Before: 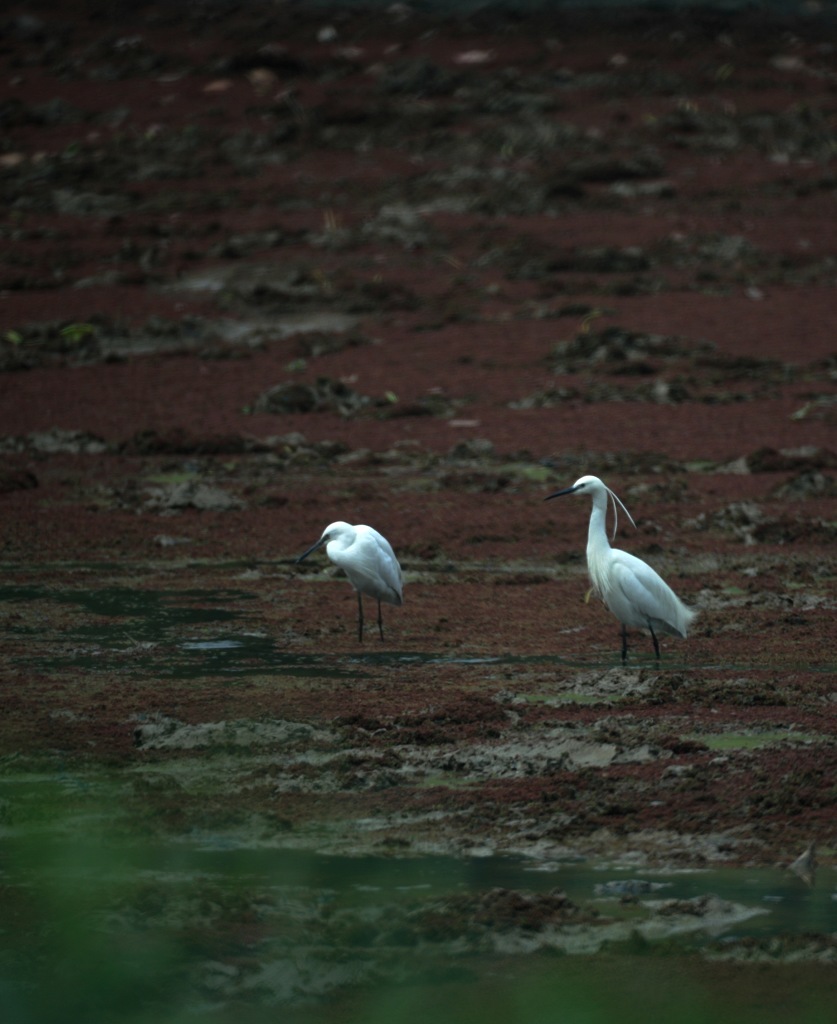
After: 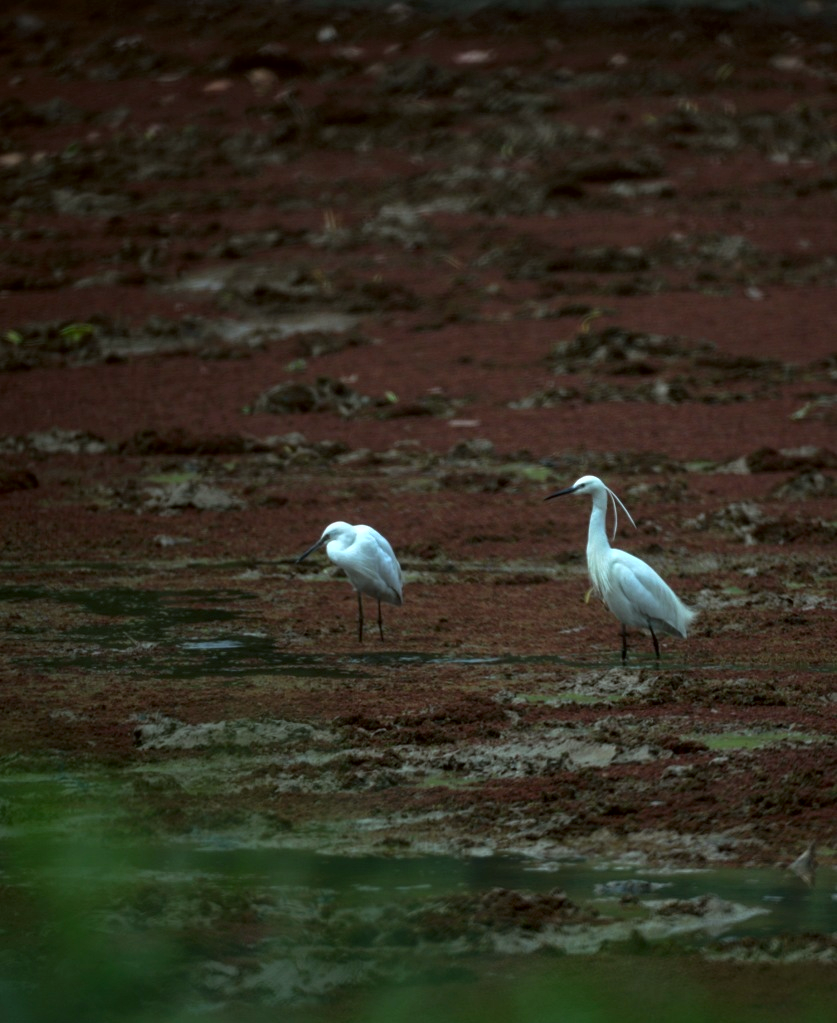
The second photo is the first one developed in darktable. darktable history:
local contrast: detail 130%
color correction: highlights a* -3.28, highlights b* -6.24, shadows a* 3.1, shadows b* 5.19
crop: bottom 0.071%
exposure: compensate highlight preservation false
color balance: output saturation 120%
